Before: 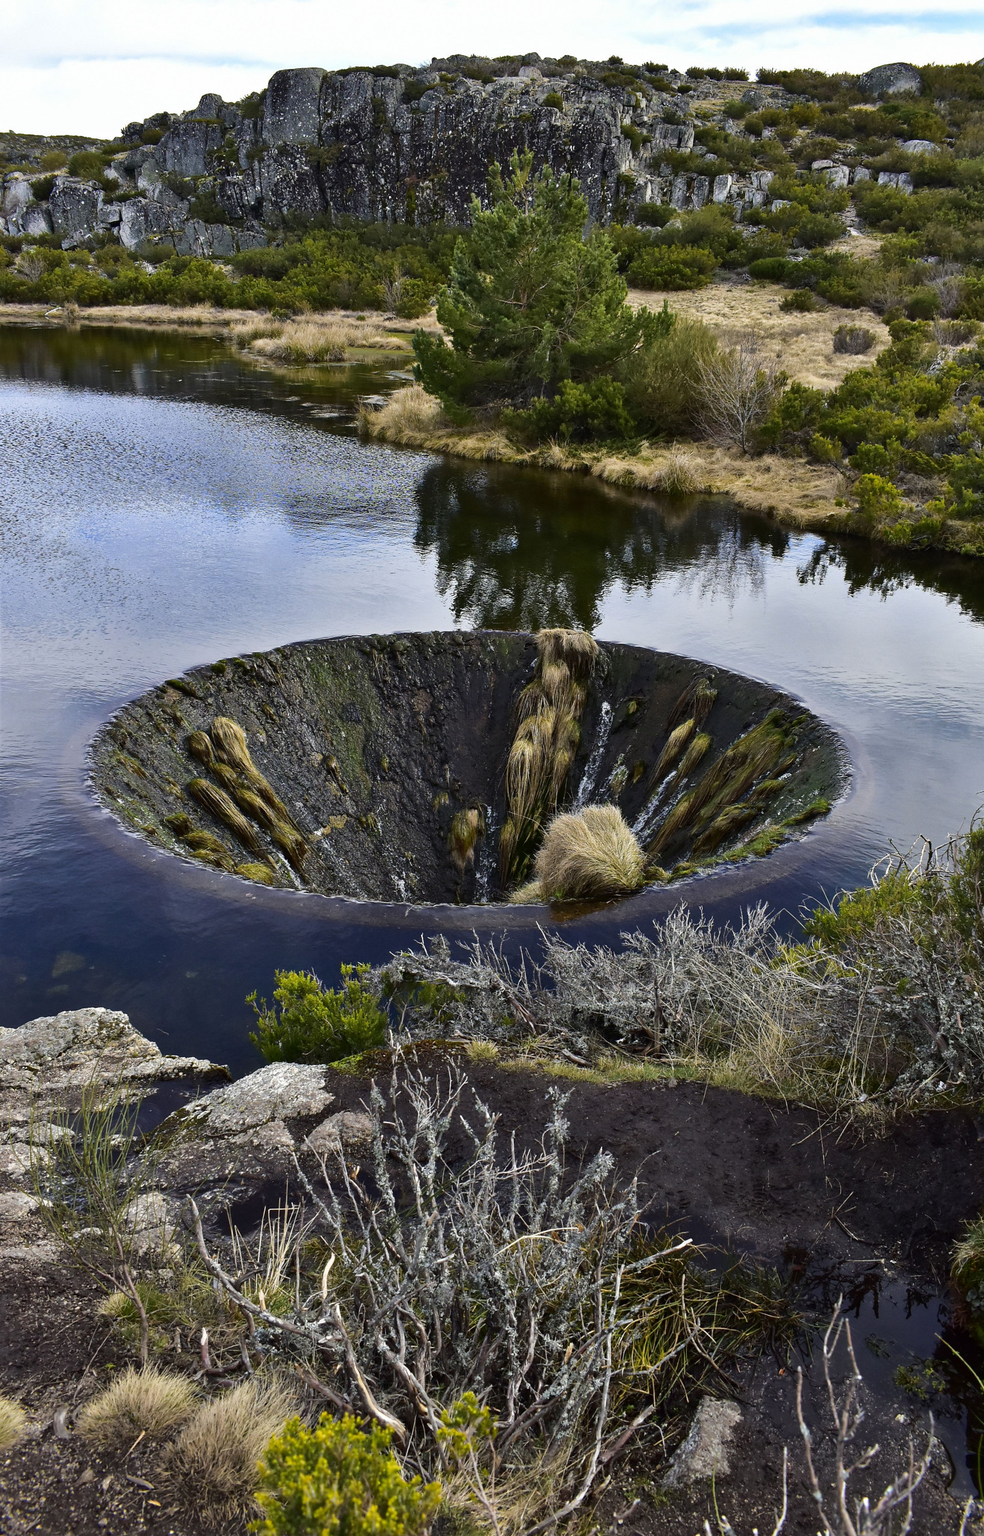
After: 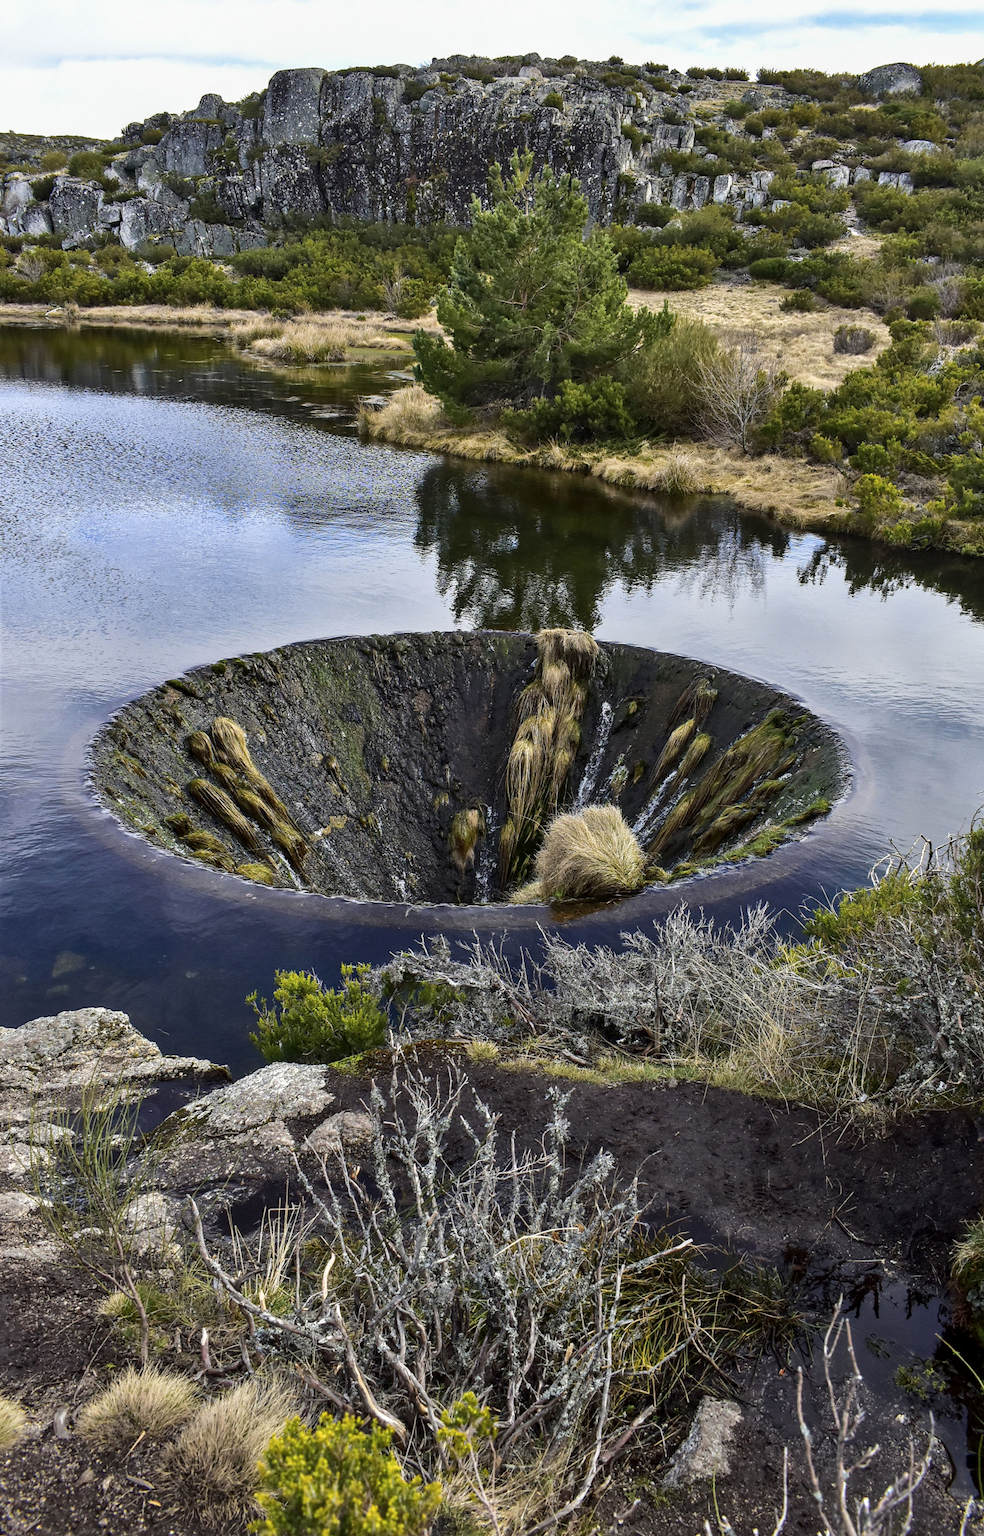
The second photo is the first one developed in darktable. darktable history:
local contrast: on, module defaults
contrast brightness saturation: contrast 0.051, brightness 0.06, saturation 0.006
